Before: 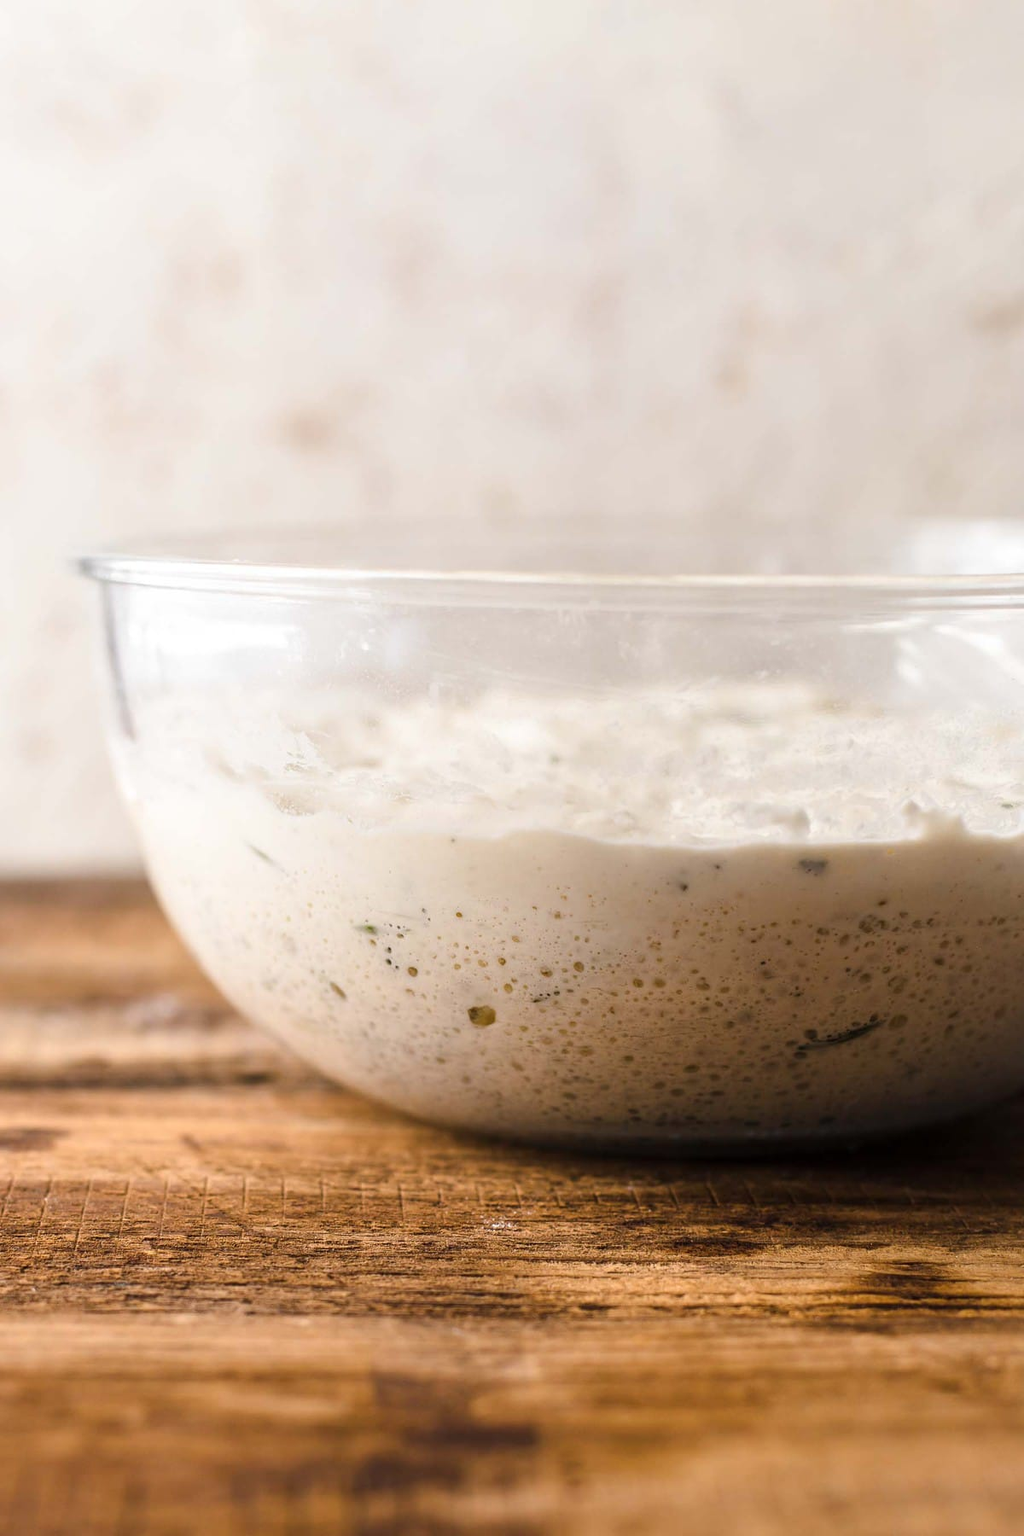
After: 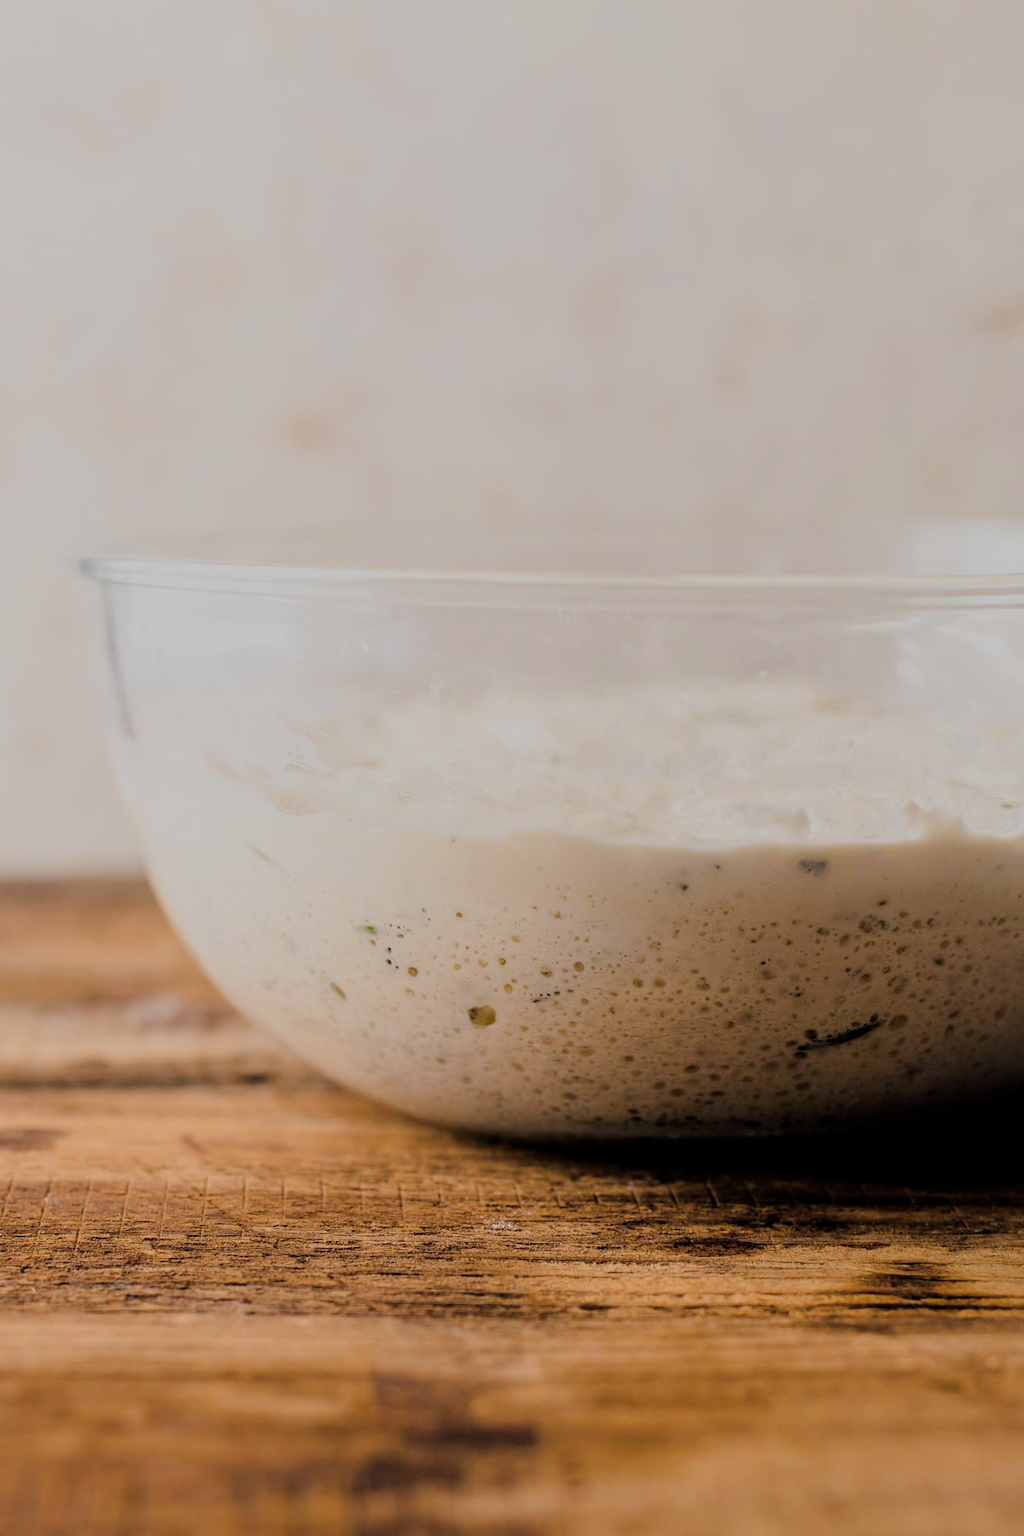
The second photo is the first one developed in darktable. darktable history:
filmic rgb: middle gray luminance 17.9%, black relative exposure -7.52 EV, white relative exposure 8.47 EV, target black luminance 0%, hardness 2.23, latitude 17.38%, contrast 0.881, highlights saturation mix 4.45%, shadows ↔ highlights balance 10.34%, color science v6 (2022)
